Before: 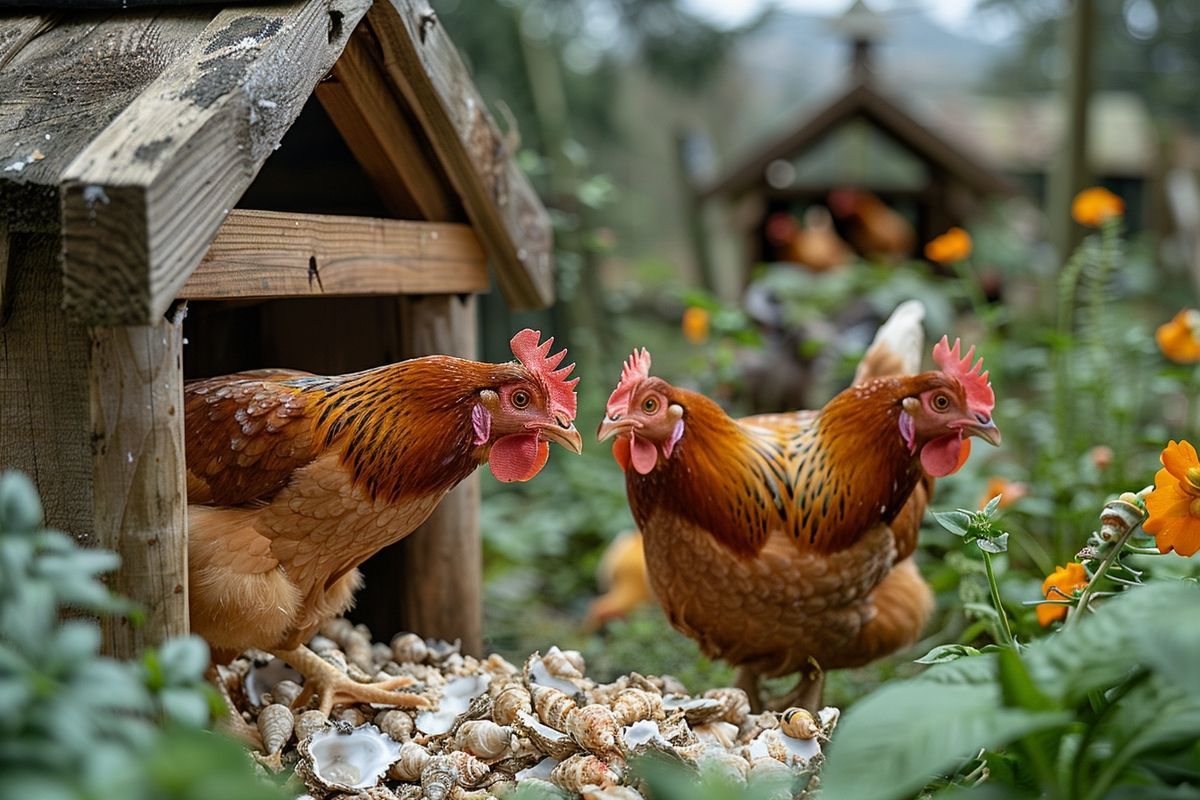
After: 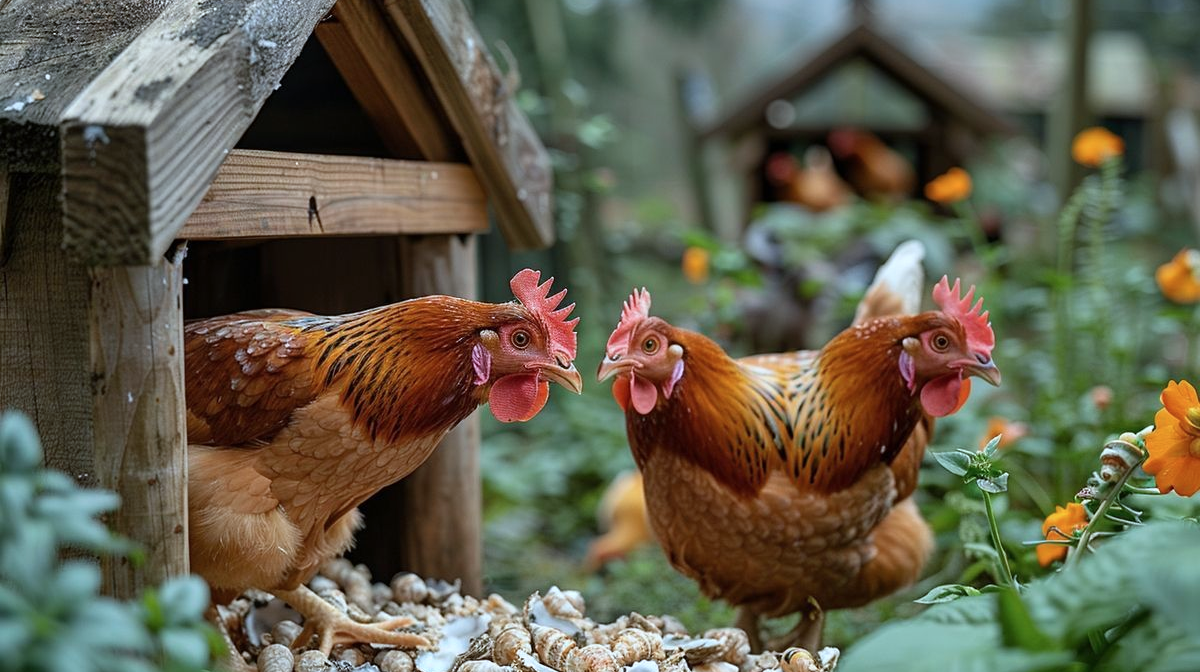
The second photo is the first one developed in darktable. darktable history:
color correction: highlights a* -4.1, highlights b* -10.62
crop: top 7.561%, bottom 8.336%
